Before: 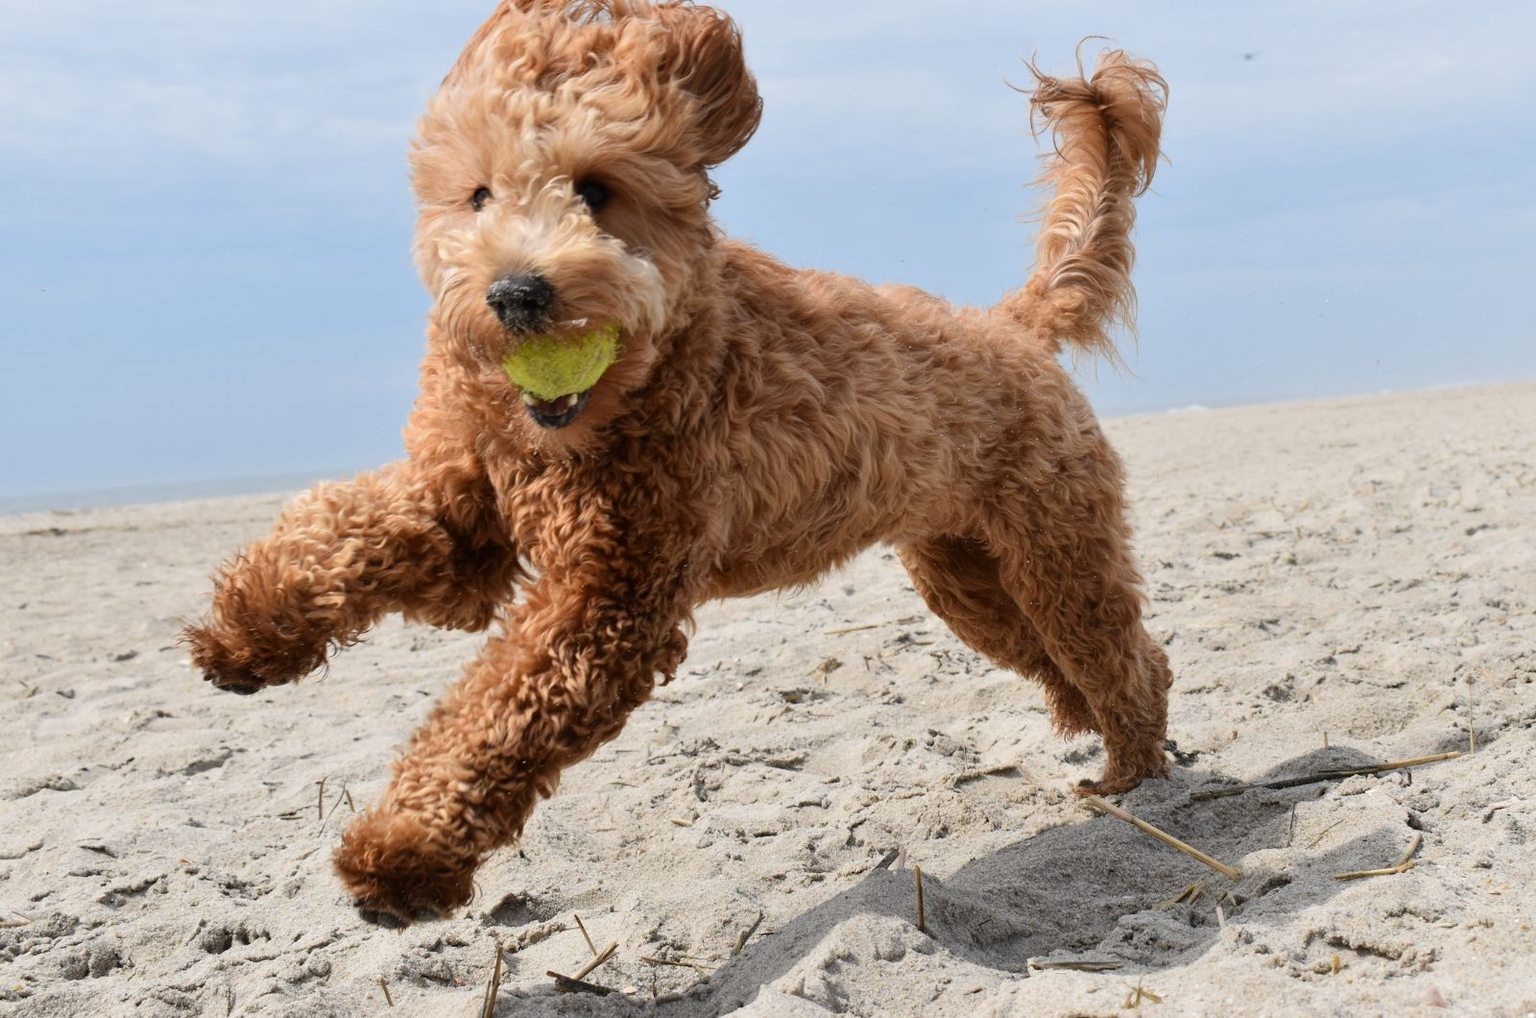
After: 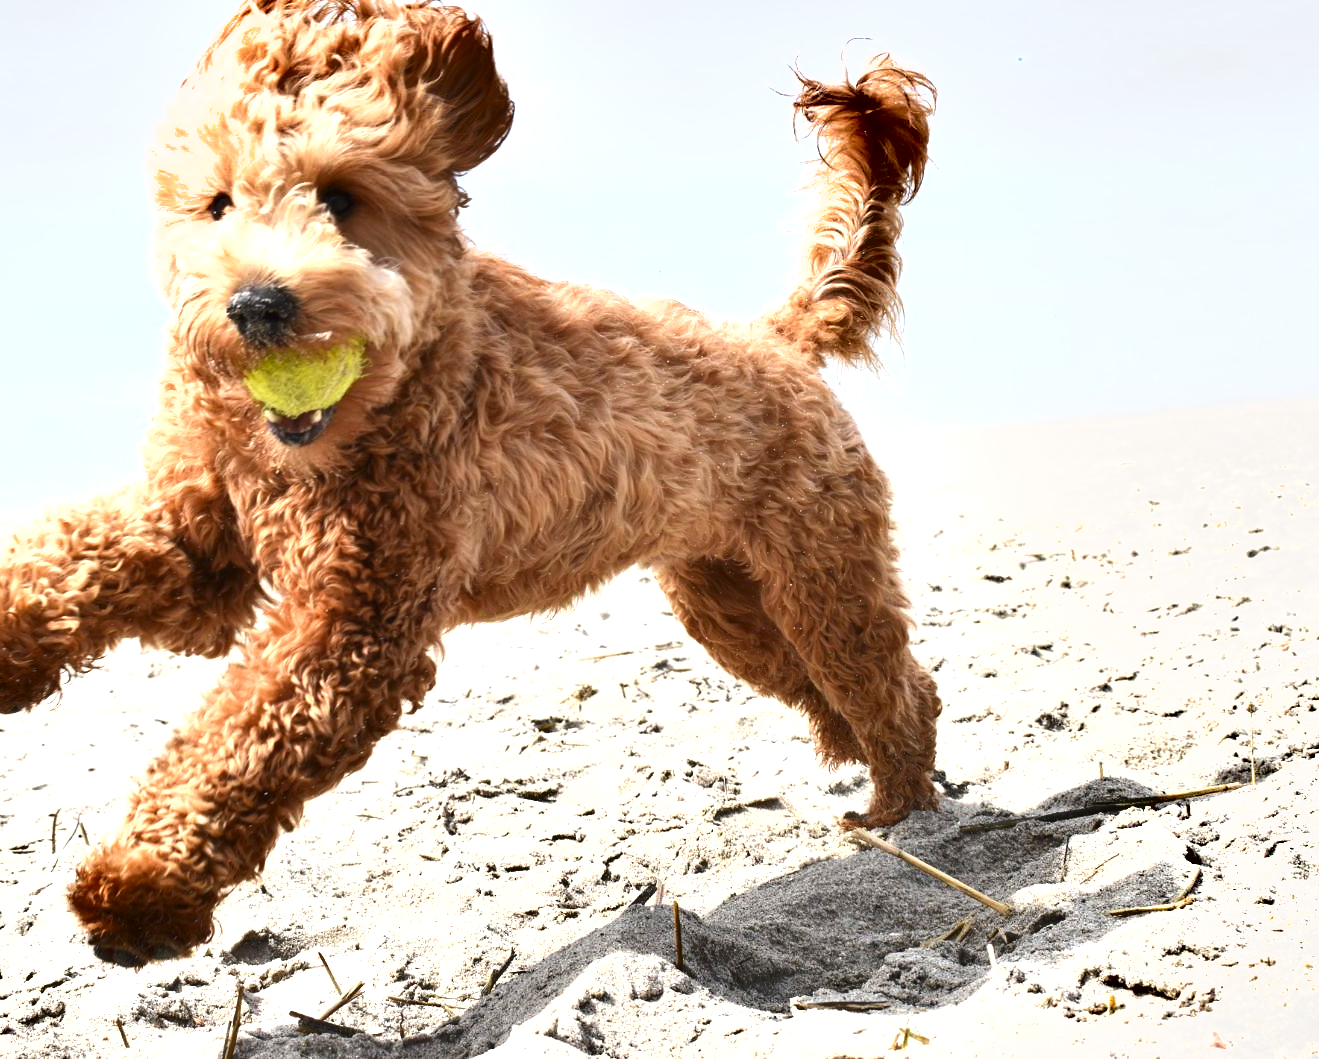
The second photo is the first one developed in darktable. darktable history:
exposure: black level correction 0, exposure 1.1 EV, compensate highlight preservation false
crop: left 17.551%, bottom 0.019%
shadows and highlights: shadows 11.17, white point adjustment 1.14, soften with gaussian
